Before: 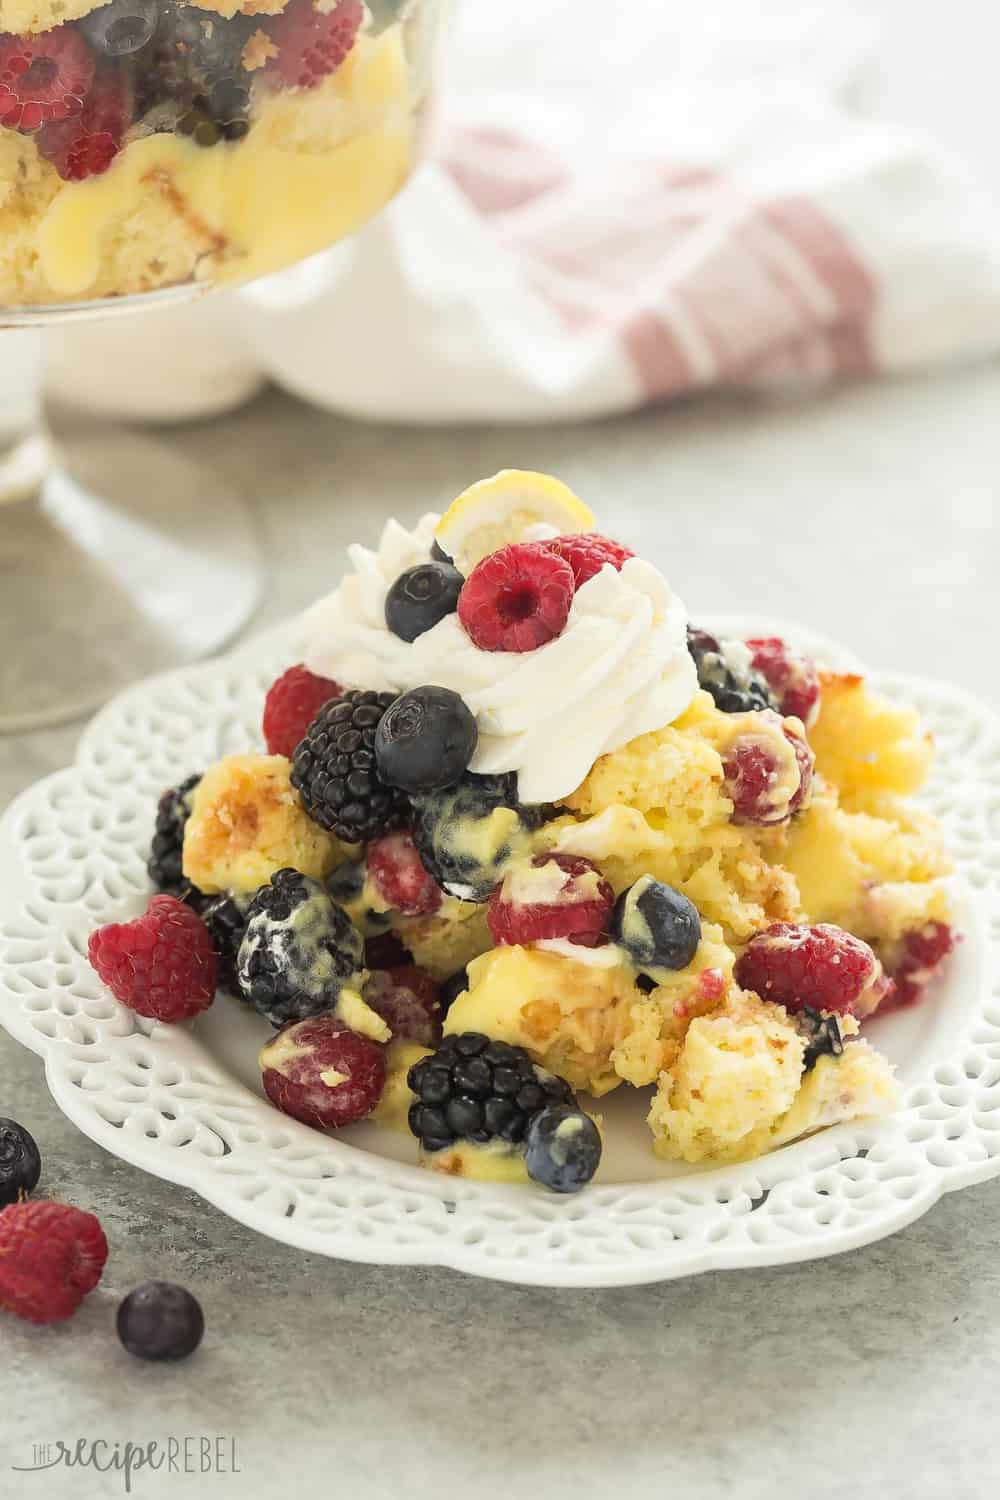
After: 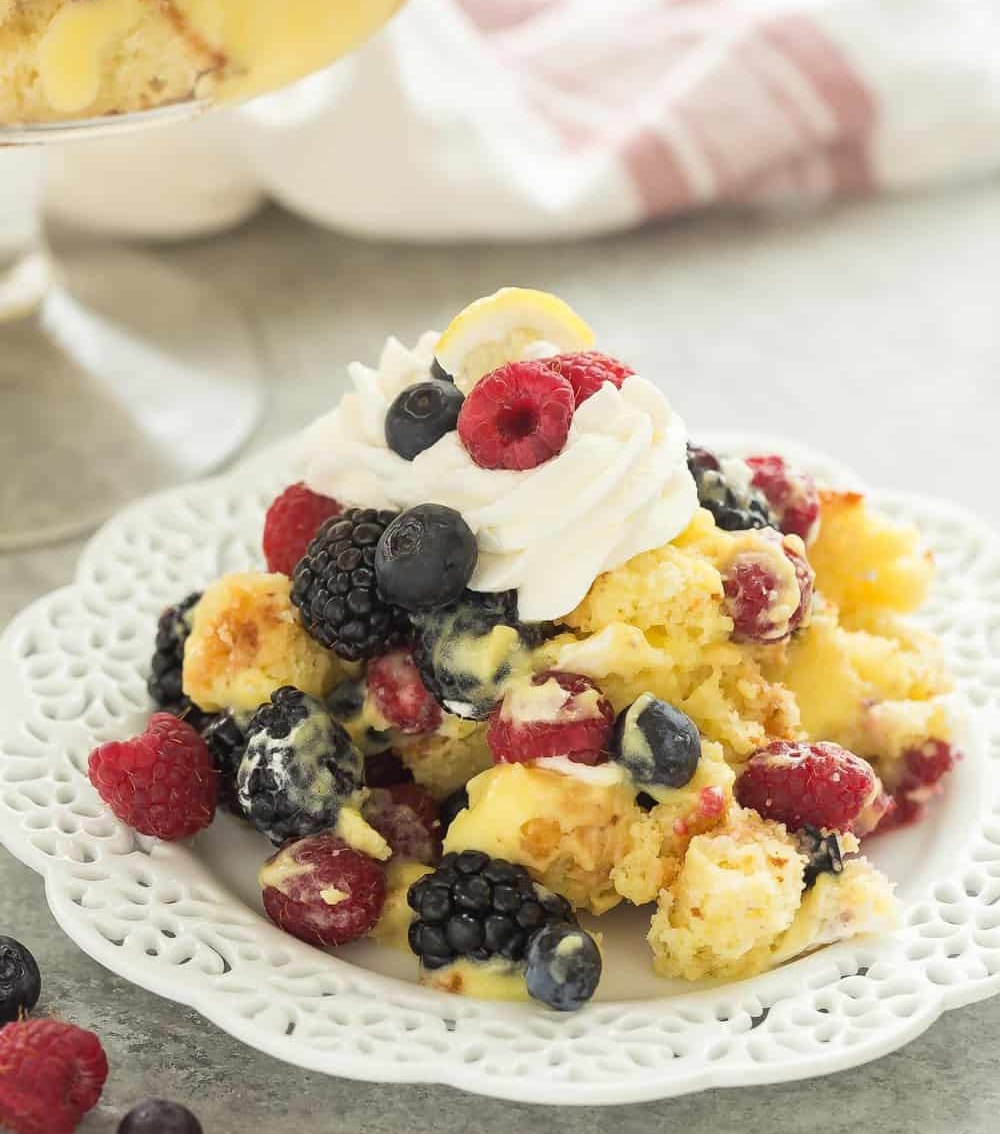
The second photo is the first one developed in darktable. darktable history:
crop and rotate: top 12.155%, bottom 12.244%
